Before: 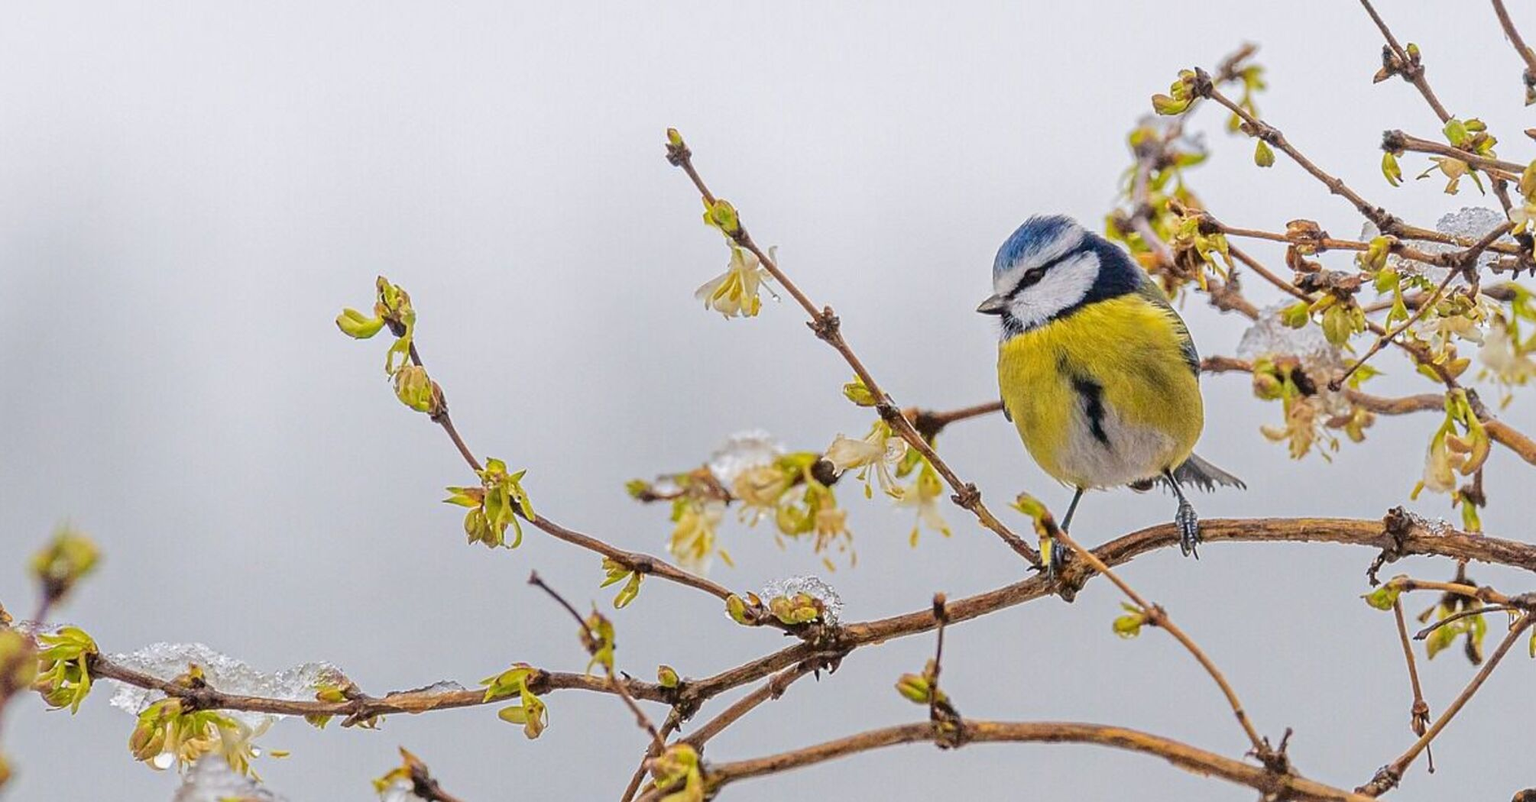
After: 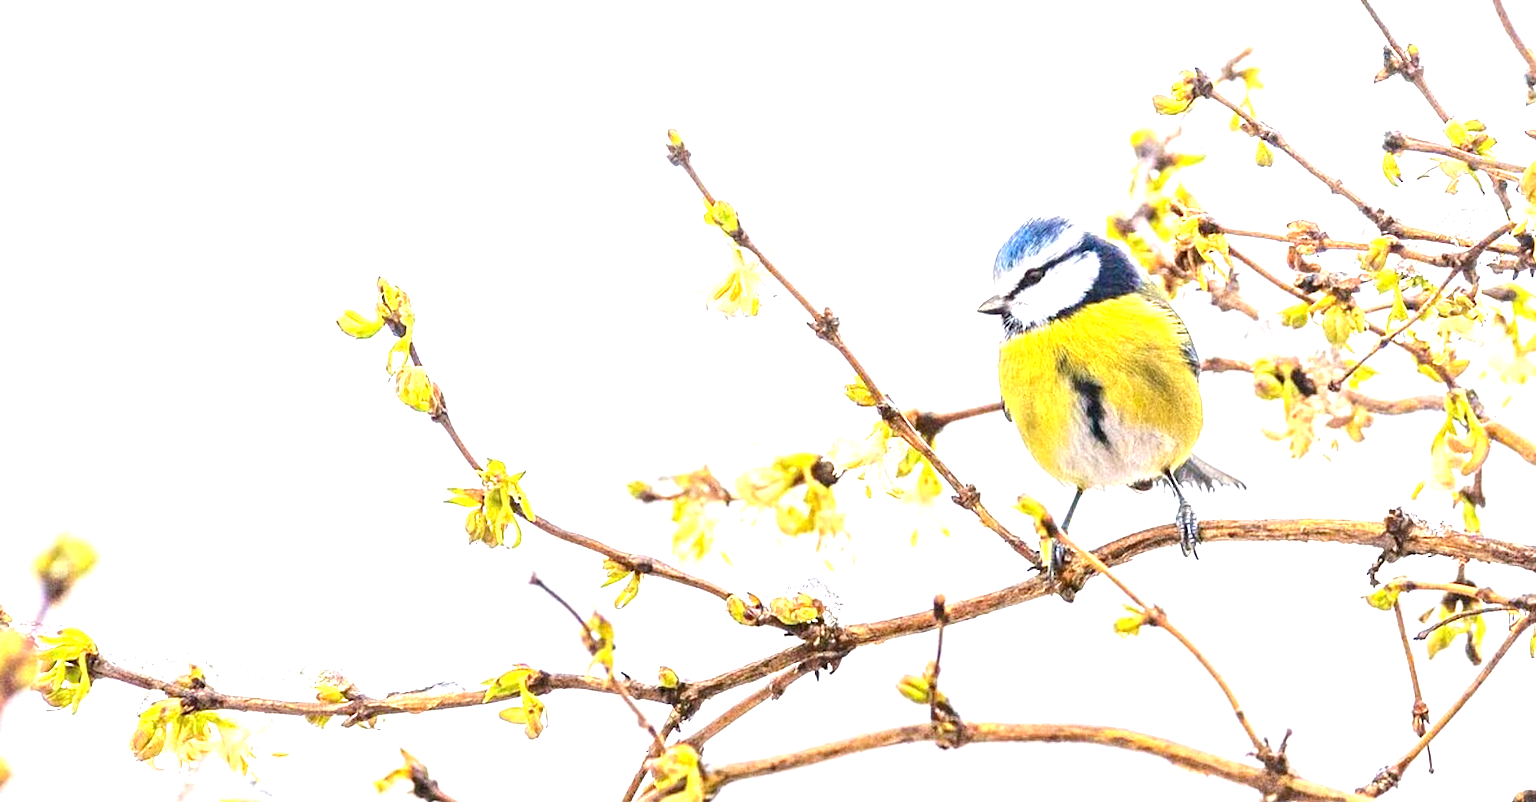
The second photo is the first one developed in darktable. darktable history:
exposure: black level correction 0.001, exposure 1.653 EV, compensate highlight preservation false
